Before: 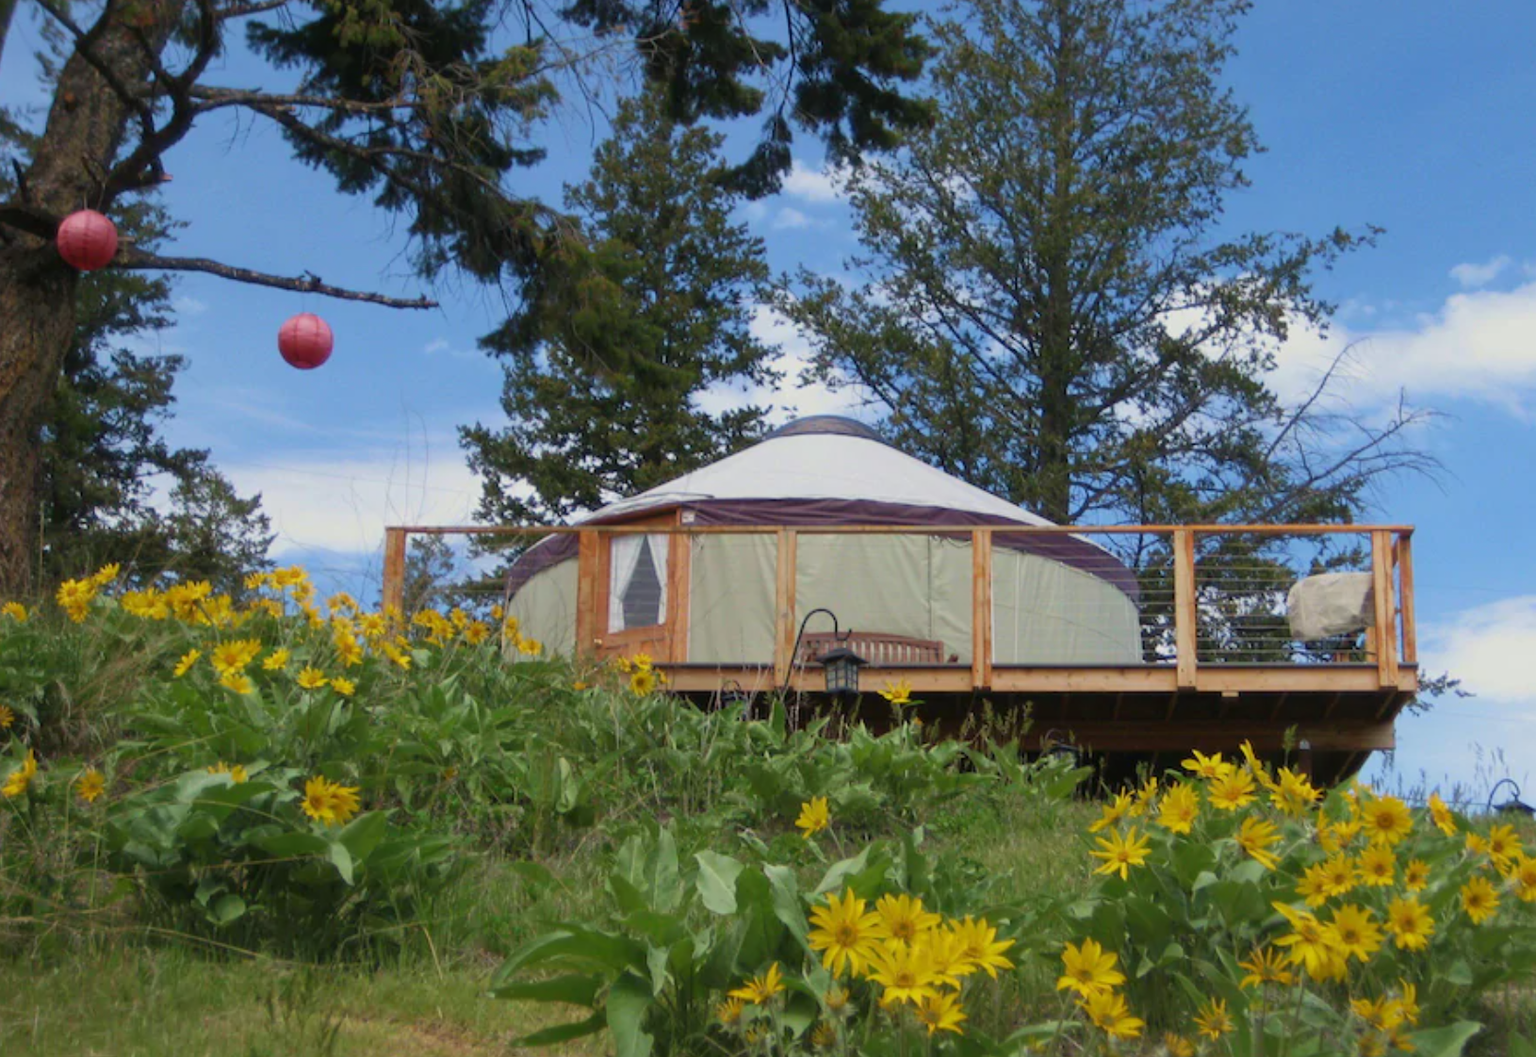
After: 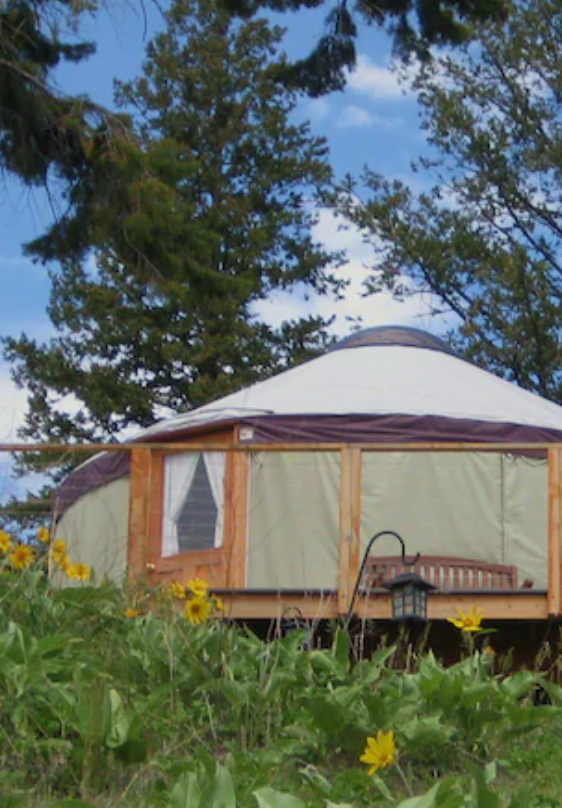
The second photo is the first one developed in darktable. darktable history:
crop and rotate: left 29.792%, top 10.364%, right 35.715%, bottom 17.577%
